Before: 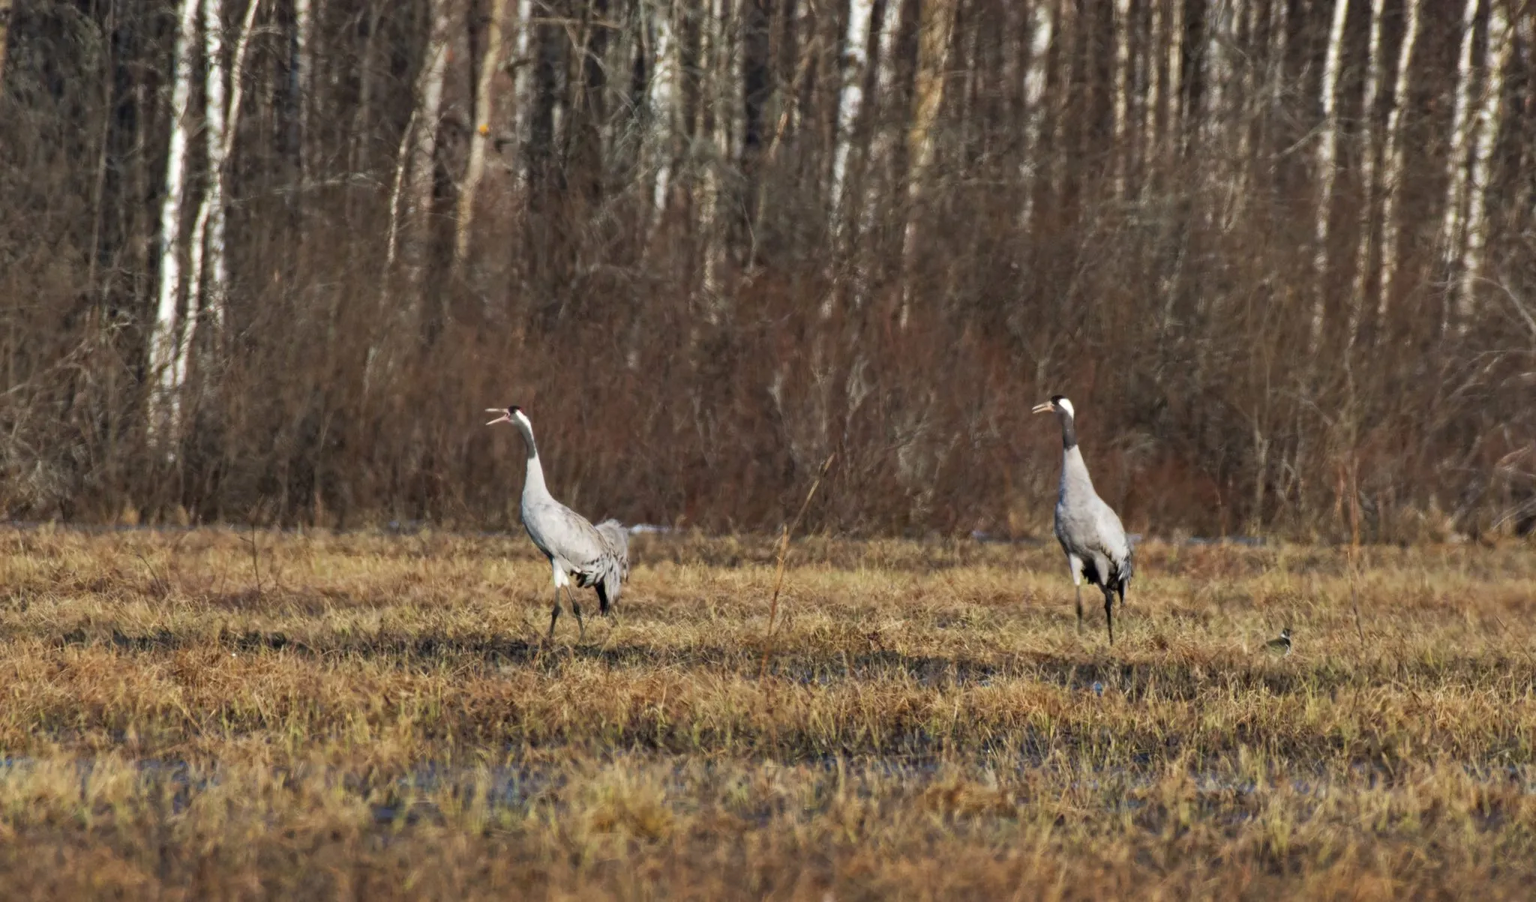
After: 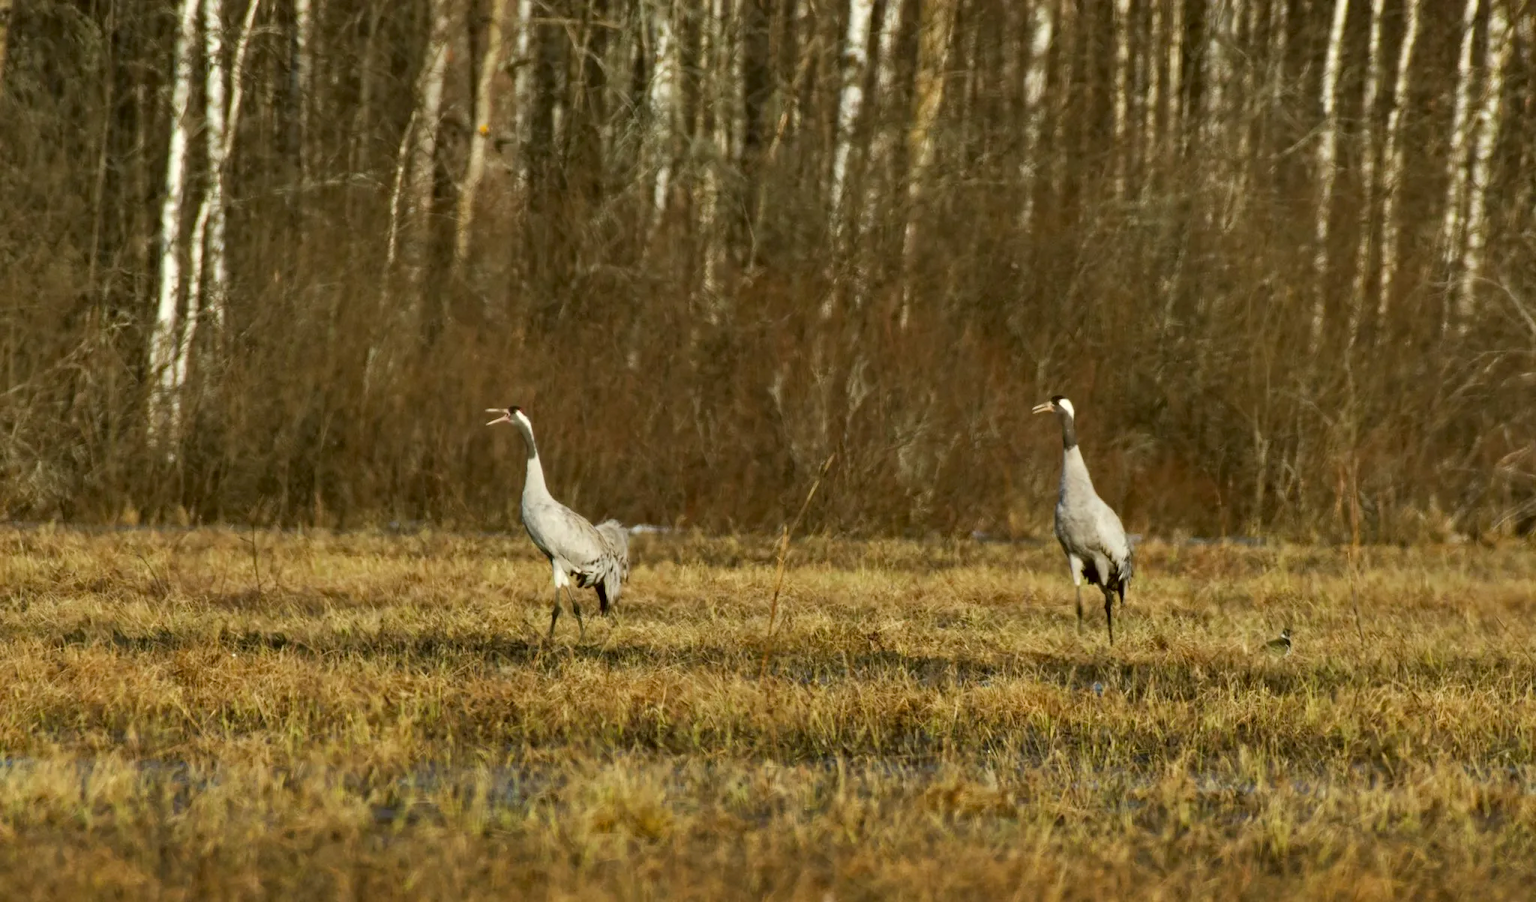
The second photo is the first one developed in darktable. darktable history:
color correction: highlights a* -1.78, highlights b* 10.19, shadows a* 0.35, shadows b* 19.61
